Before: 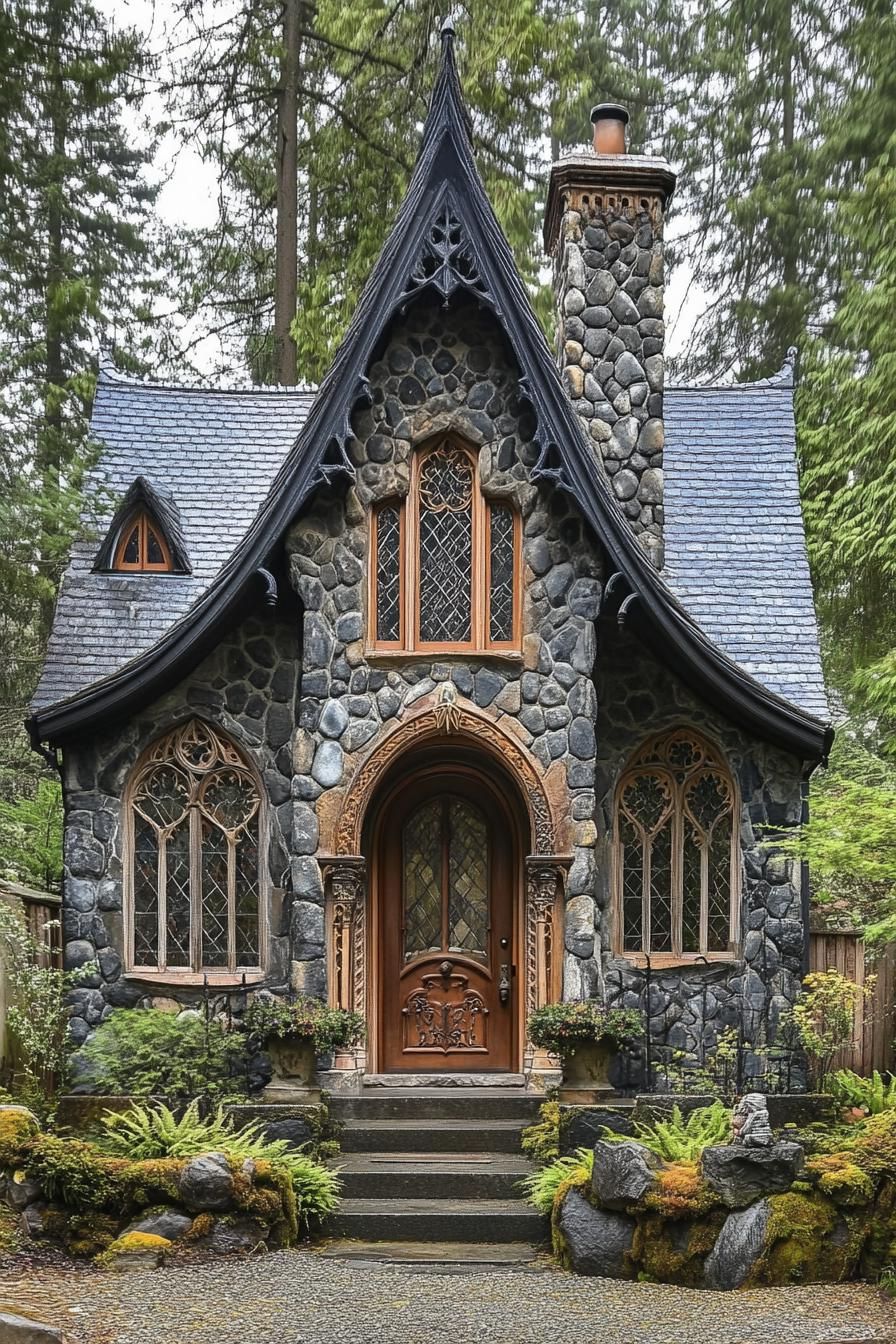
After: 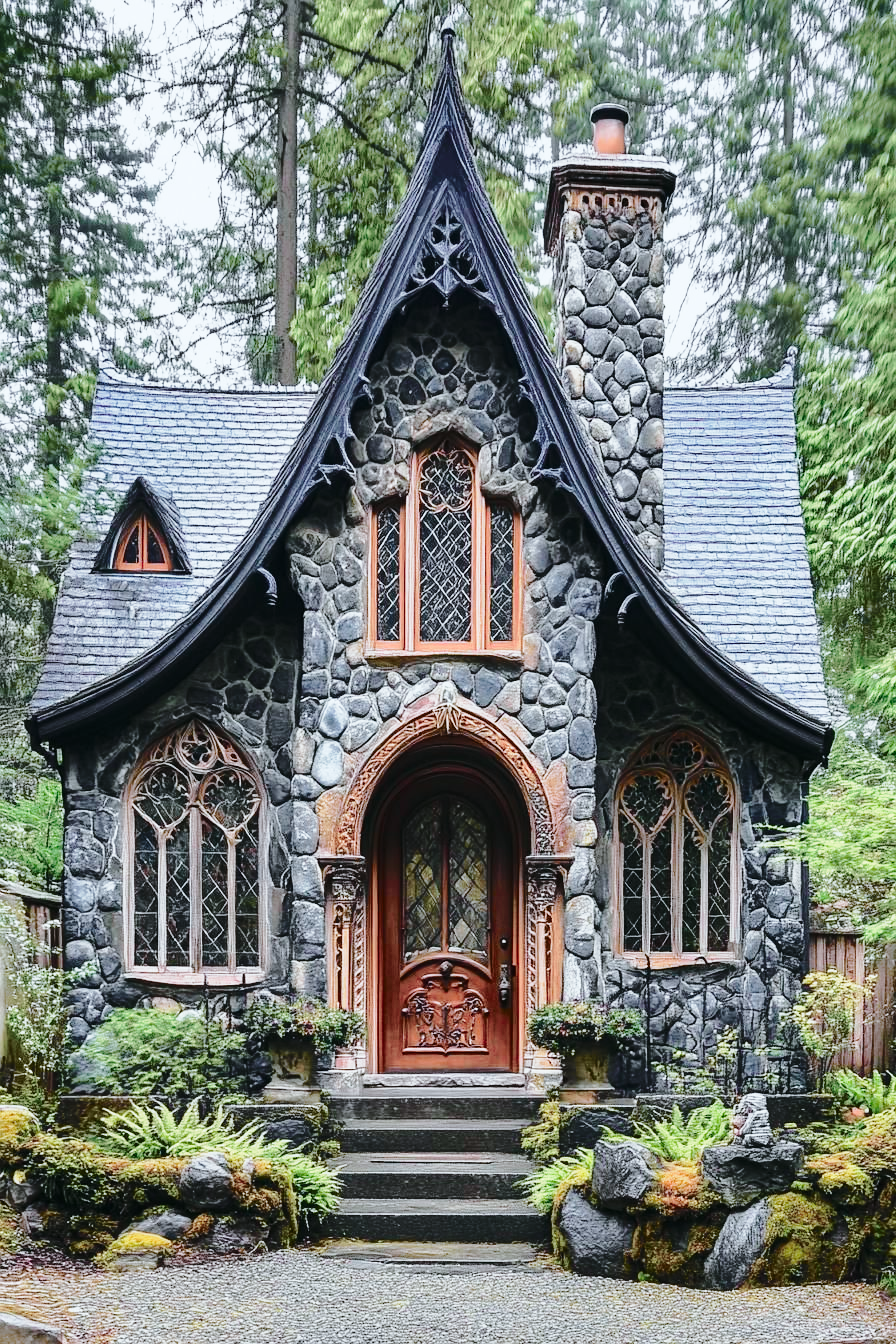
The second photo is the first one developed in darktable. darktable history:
tone curve: curves: ch0 [(0, 0.003) (0.211, 0.174) (0.482, 0.519) (0.843, 0.821) (0.992, 0.971)]; ch1 [(0, 0) (0.276, 0.206) (0.393, 0.364) (0.482, 0.477) (0.506, 0.5) (0.523, 0.523) (0.572, 0.592) (0.635, 0.665) (0.695, 0.759) (1, 1)]; ch2 [(0, 0) (0.438, 0.456) (0.498, 0.497) (0.536, 0.527) (0.562, 0.584) (0.619, 0.602) (0.698, 0.698) (1, 1)], color space Lab, independent channels, preserve colors none
base curve: curves: ch0 [(0, 0) (0.028, 0.03) (0.121, 0.232) (0.46, 0.748) (0.859, 0.968) (1, 1)], preserve colors none
color calibration: illuminant as shot in camera, x 0.37, y 0.382, temperature 4319.37 K
